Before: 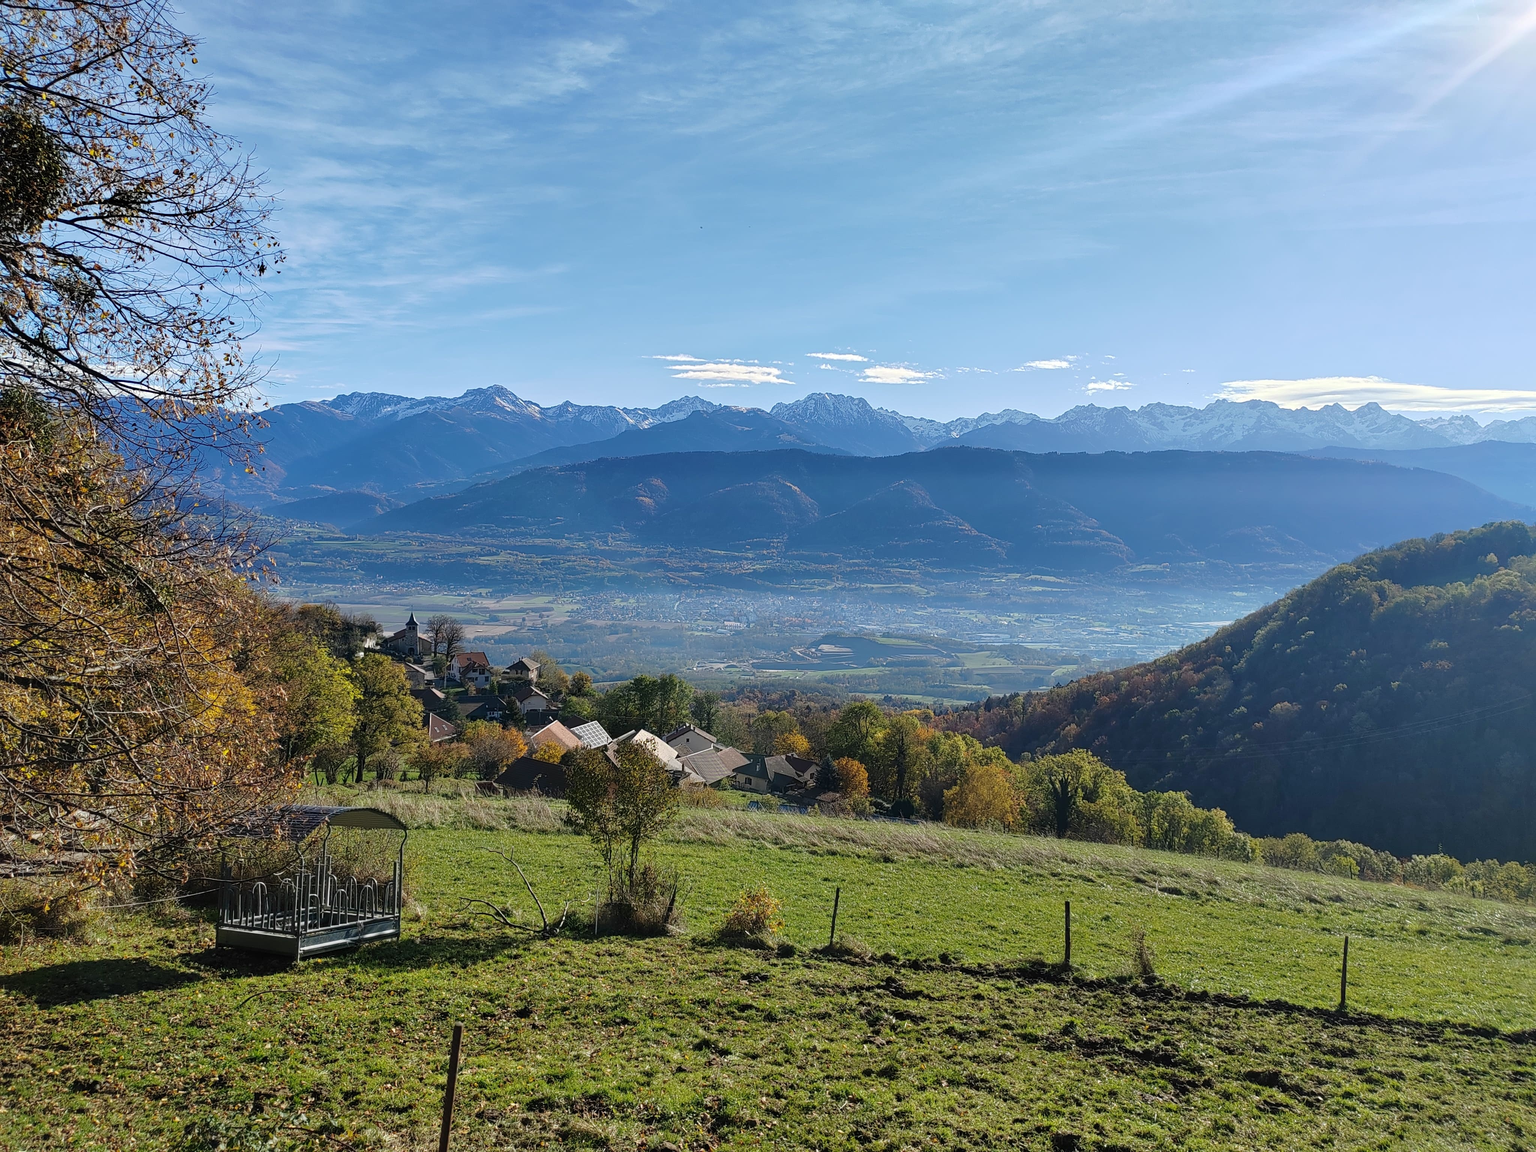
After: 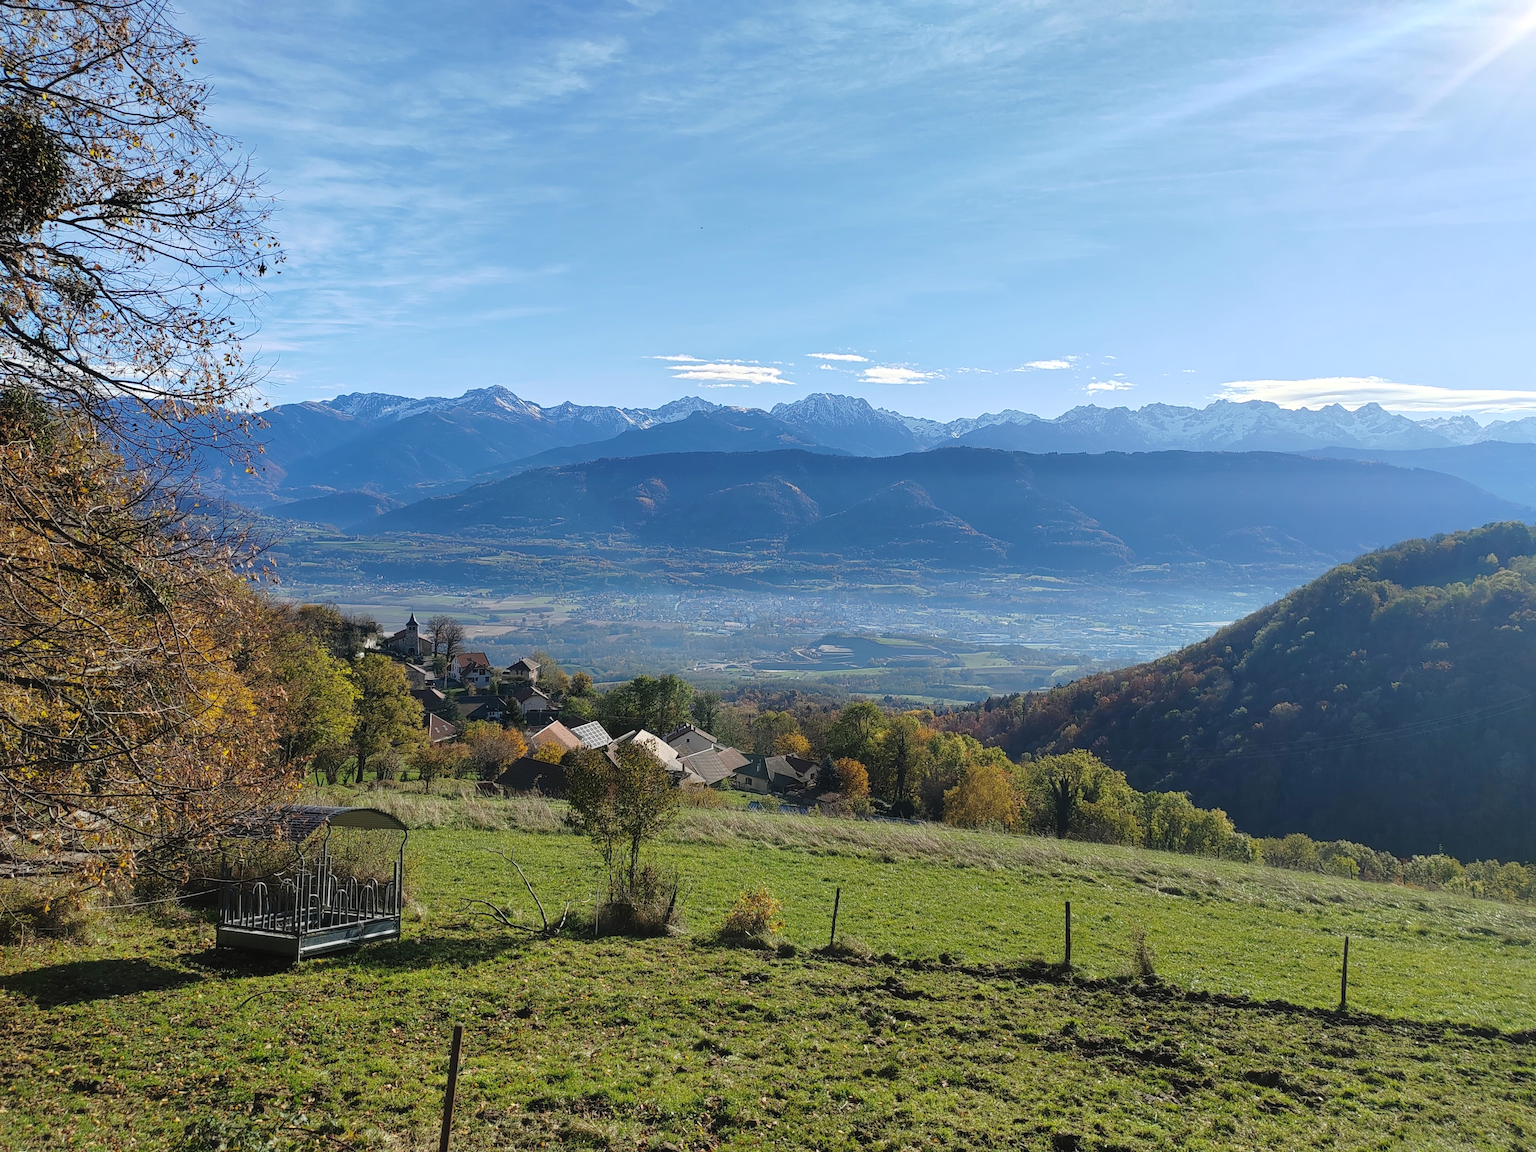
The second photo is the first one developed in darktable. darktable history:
levels: levels [0.016, 0.484, 0.953]
contrast equalizer: octaves 7, y [[0.6 ×6], [0.55 ×6], [0 ×6], [0 ×6], [0 ×6]], mix -0.311
